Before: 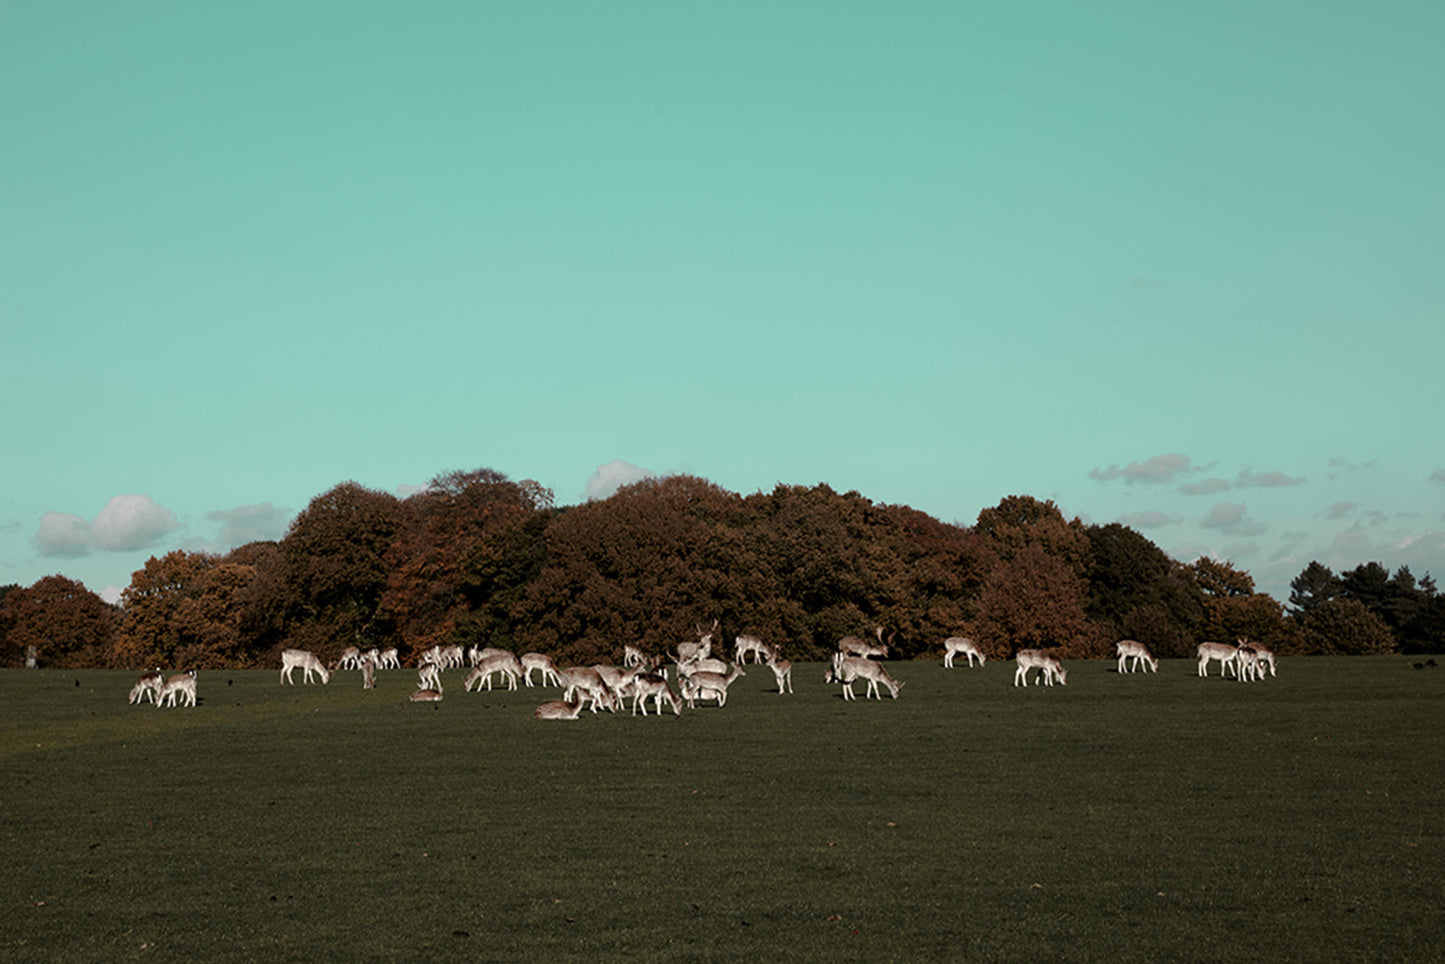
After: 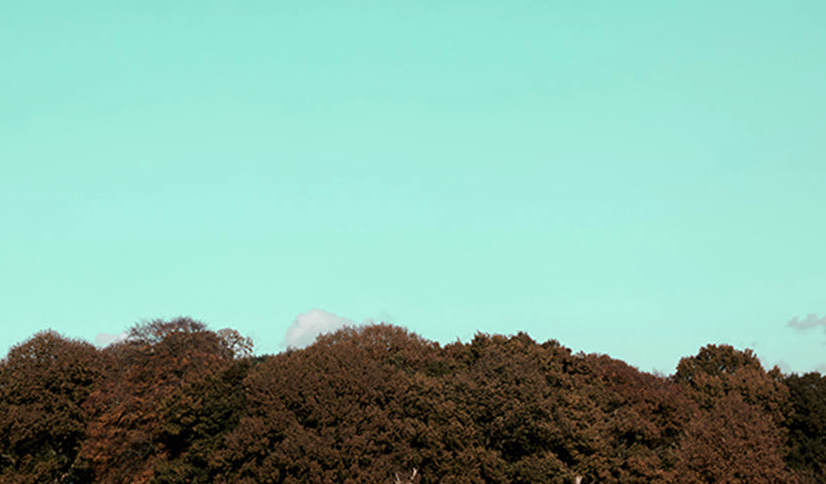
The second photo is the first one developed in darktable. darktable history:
crop: left 20.897%, top 15.734%, right 21.887%, bottom 34.051%
exposure: exposure 0.496 EV, compensate highlight preservation false
